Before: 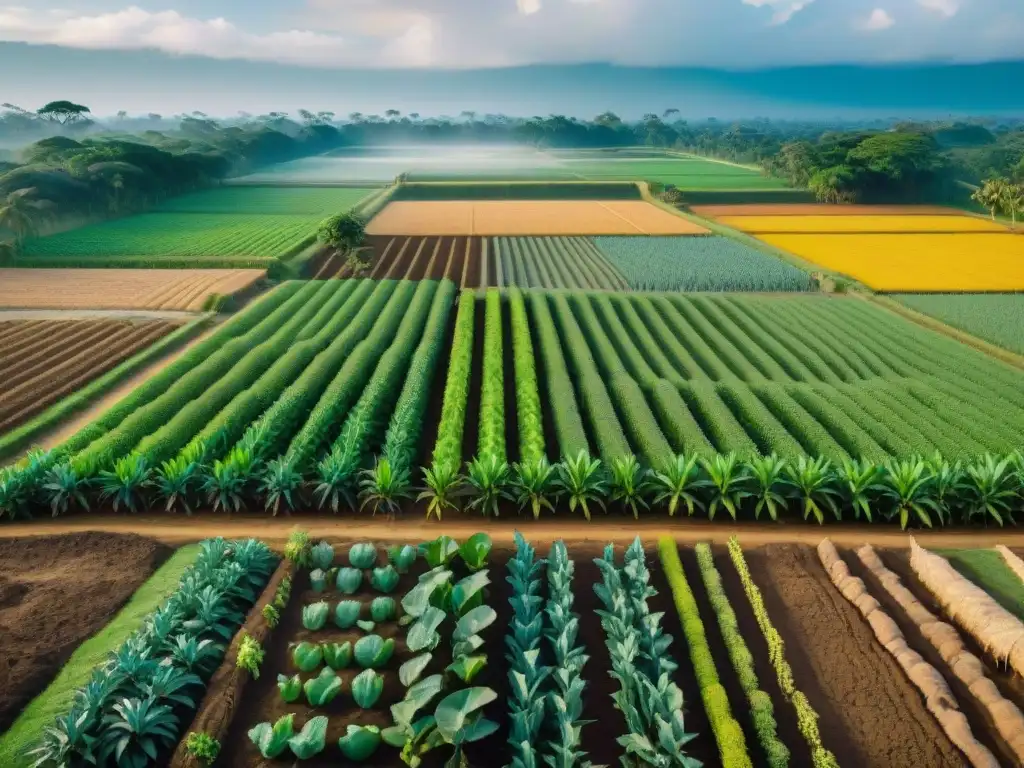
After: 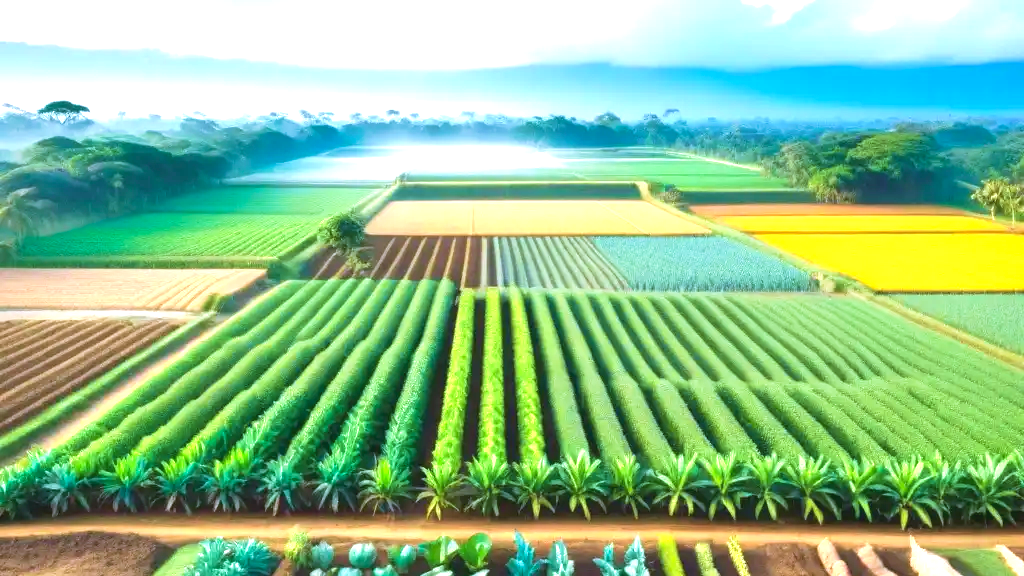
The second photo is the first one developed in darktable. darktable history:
crop: bottom 24.988%
contrast brightness saturation: contrast -0.11
white balance: red 0.967, blue 1.119, emerald 0.756
exposure: black level correction 0, exposure 1.5 EV, compensate exposure bias true, compensate highlight preservation false
velvia: on, module defaults
